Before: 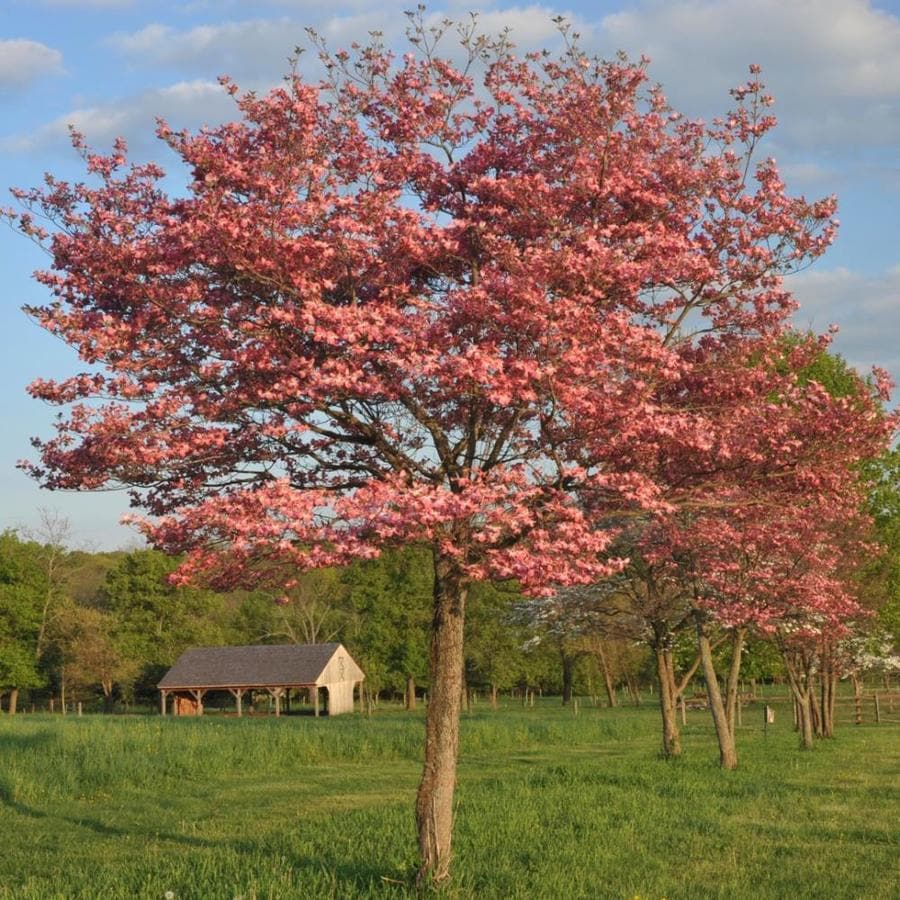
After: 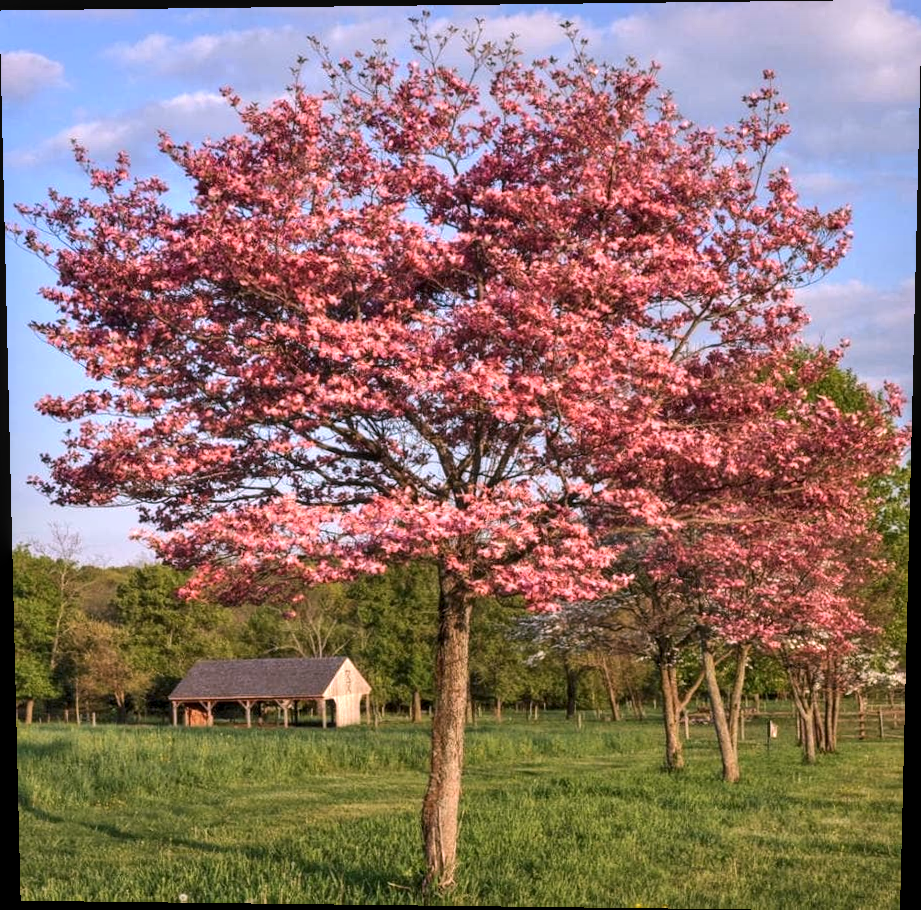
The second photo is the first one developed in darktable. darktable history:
rotate and perspective: lens shift (vertical) 0.048, lens shift (horizontal) -0.024, automatic cropping off
local contrast: detail 130%
tone equalizer: -8 EV -0.417 EV, -7 EV -0.389 EV, -6 EV -0.333 EV, -5 EV -0.222 EV, -3 EV 0.222 EV, -2 EV 0.333 EV, -1 EV 0.389 EV, +0 EV 0.417 EV, edges refinement/feathering 500, mask exposure compensation -1.57 EV, preserve details no
white balance: red 1.066, blue 1.119
